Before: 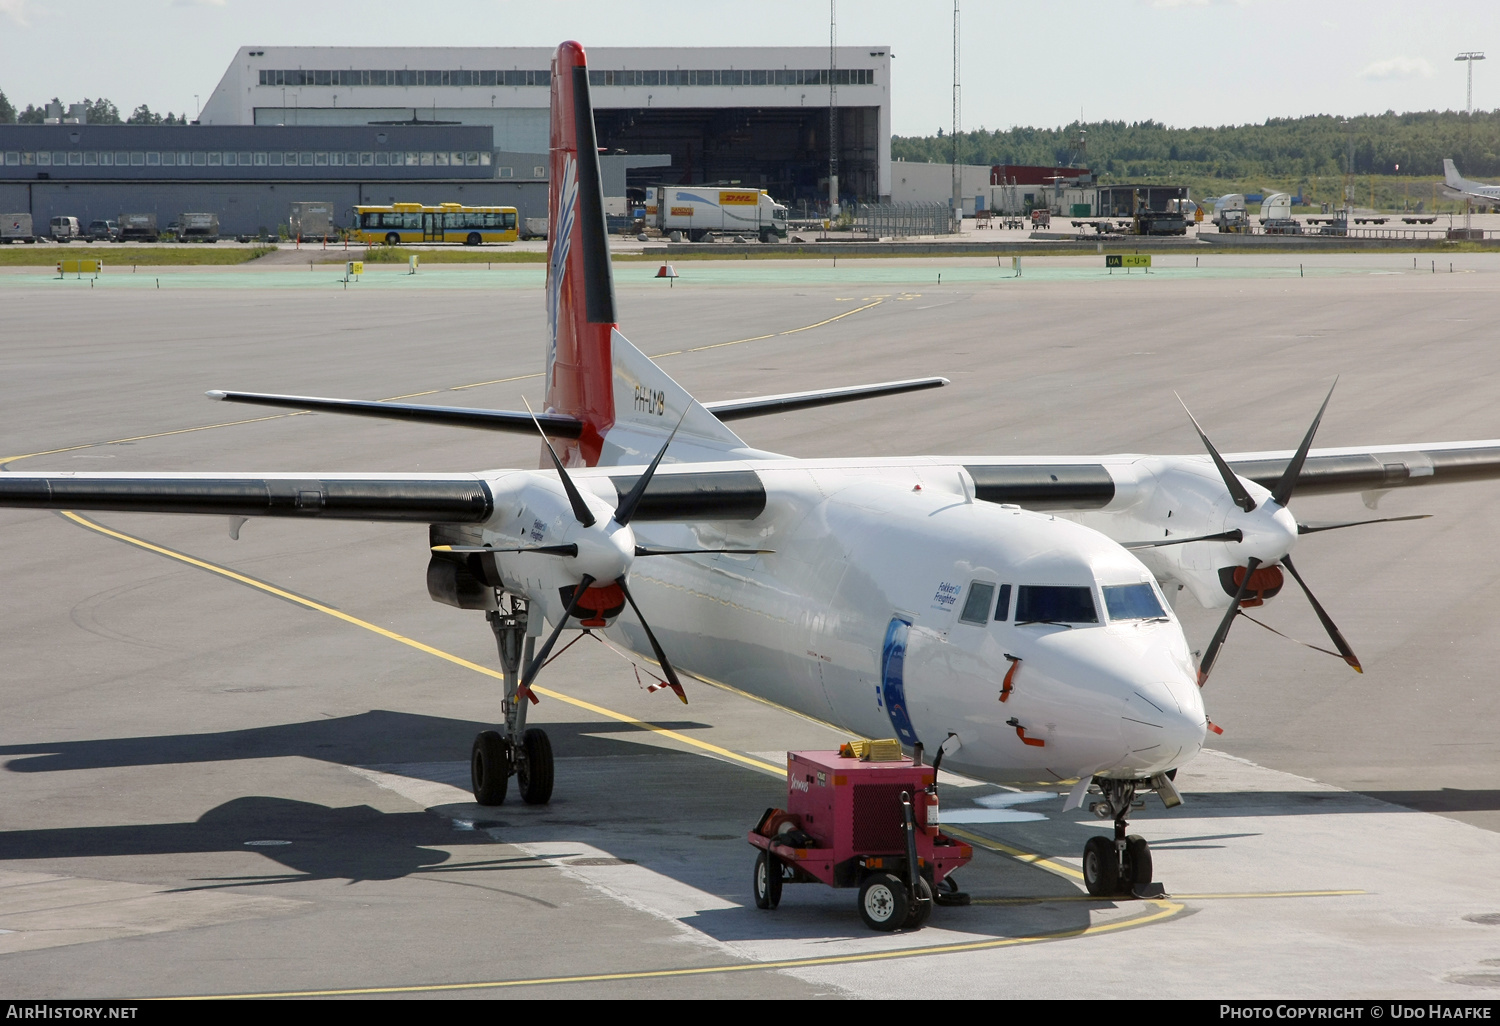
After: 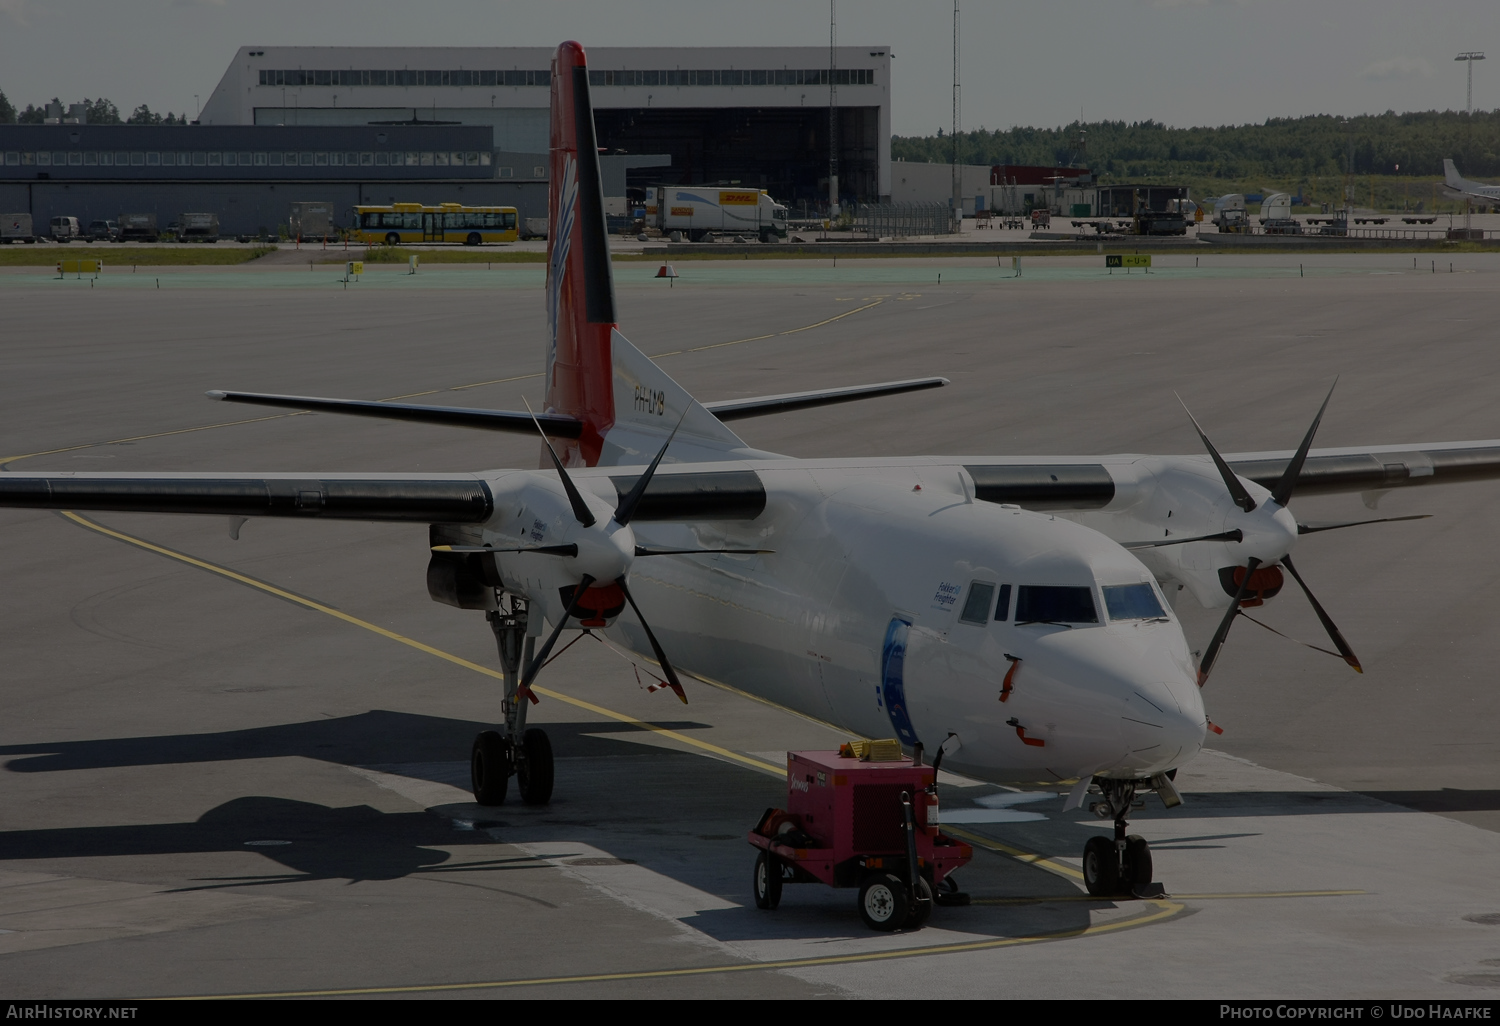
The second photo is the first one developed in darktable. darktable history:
exposure: exposure -1.955 EV, compensate exposure bias true, compensate highlight preservation false
